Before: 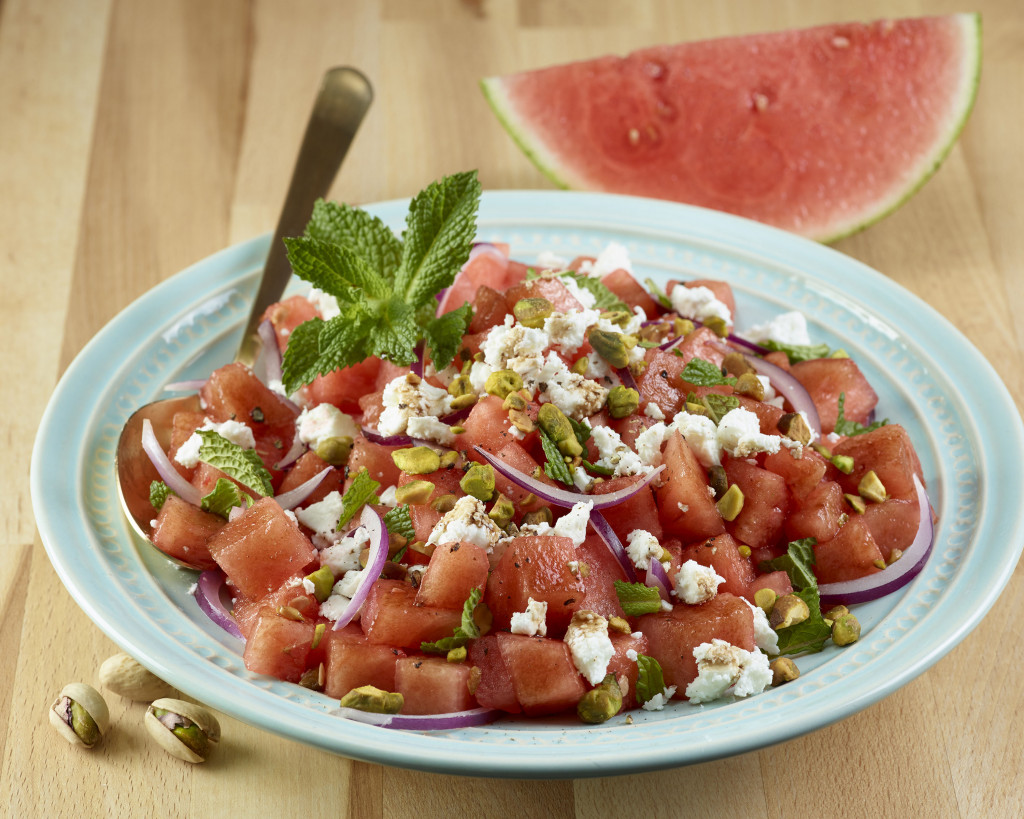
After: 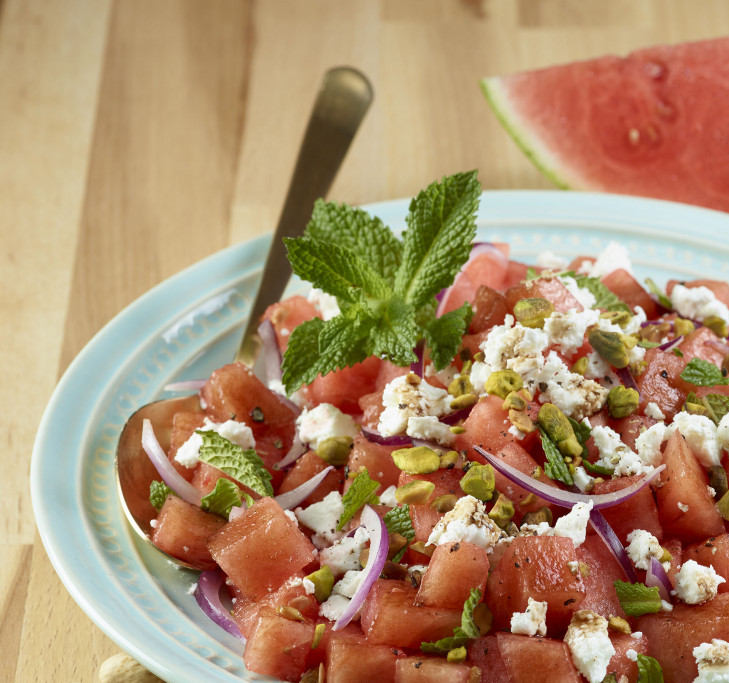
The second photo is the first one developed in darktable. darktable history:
crop: right 28.79%, bottom 16.583%
